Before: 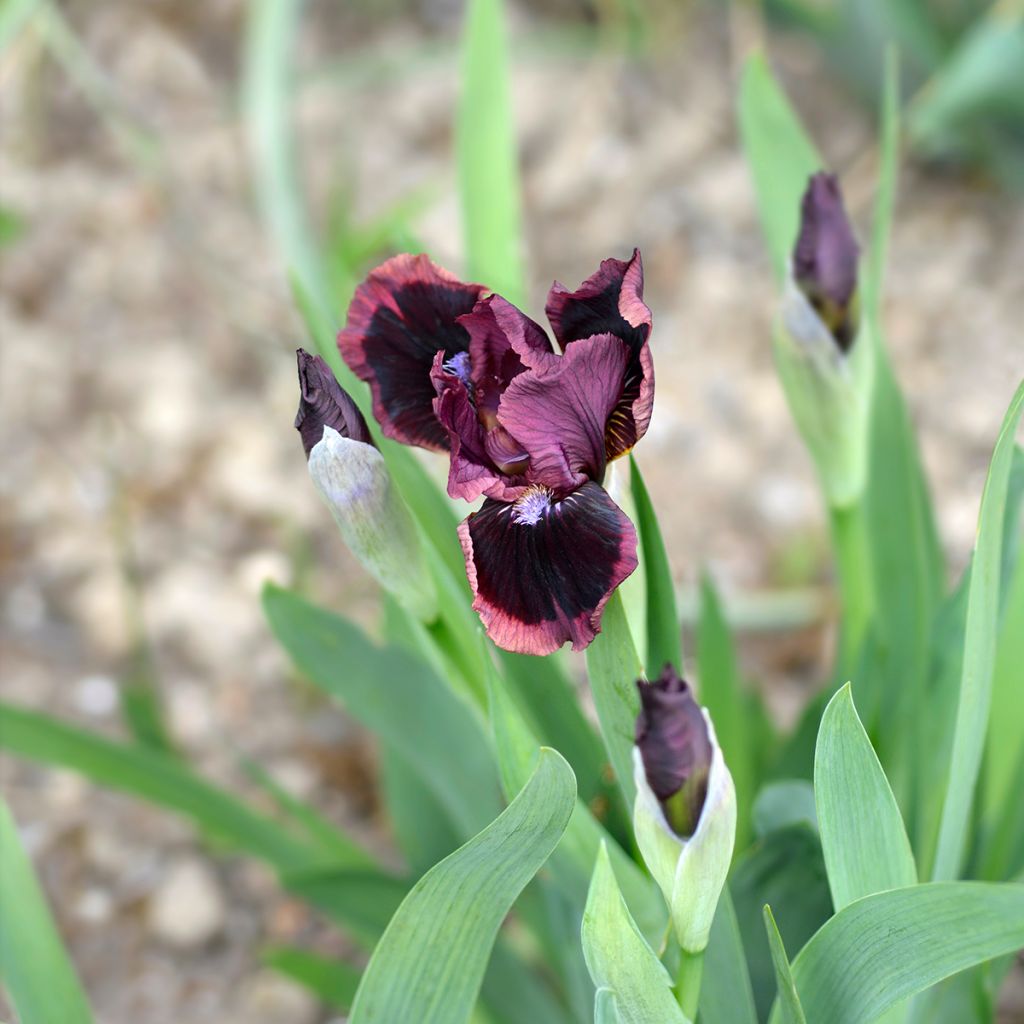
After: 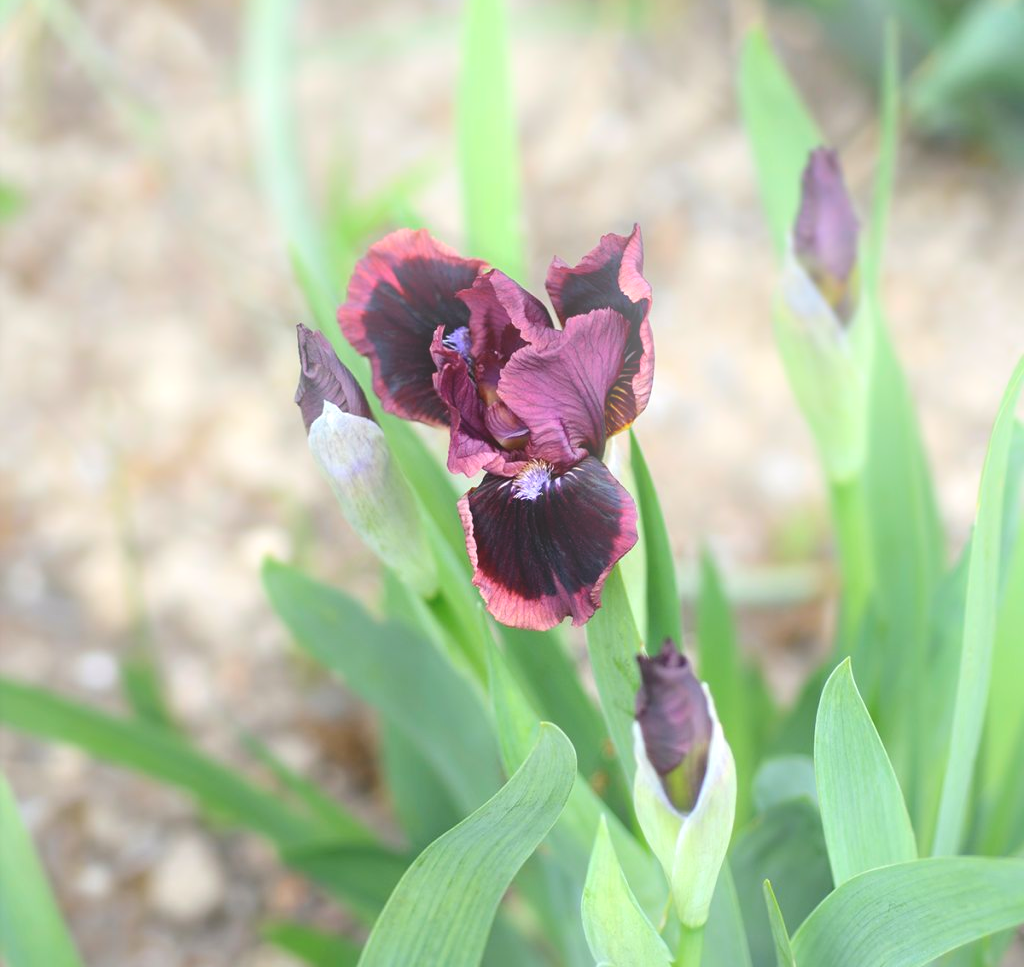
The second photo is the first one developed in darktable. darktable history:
bloom: on, module defaults
crop and rotate: top 2.479%, bottom 3.018%
levels: levels [0, 0.492, 0.984]
